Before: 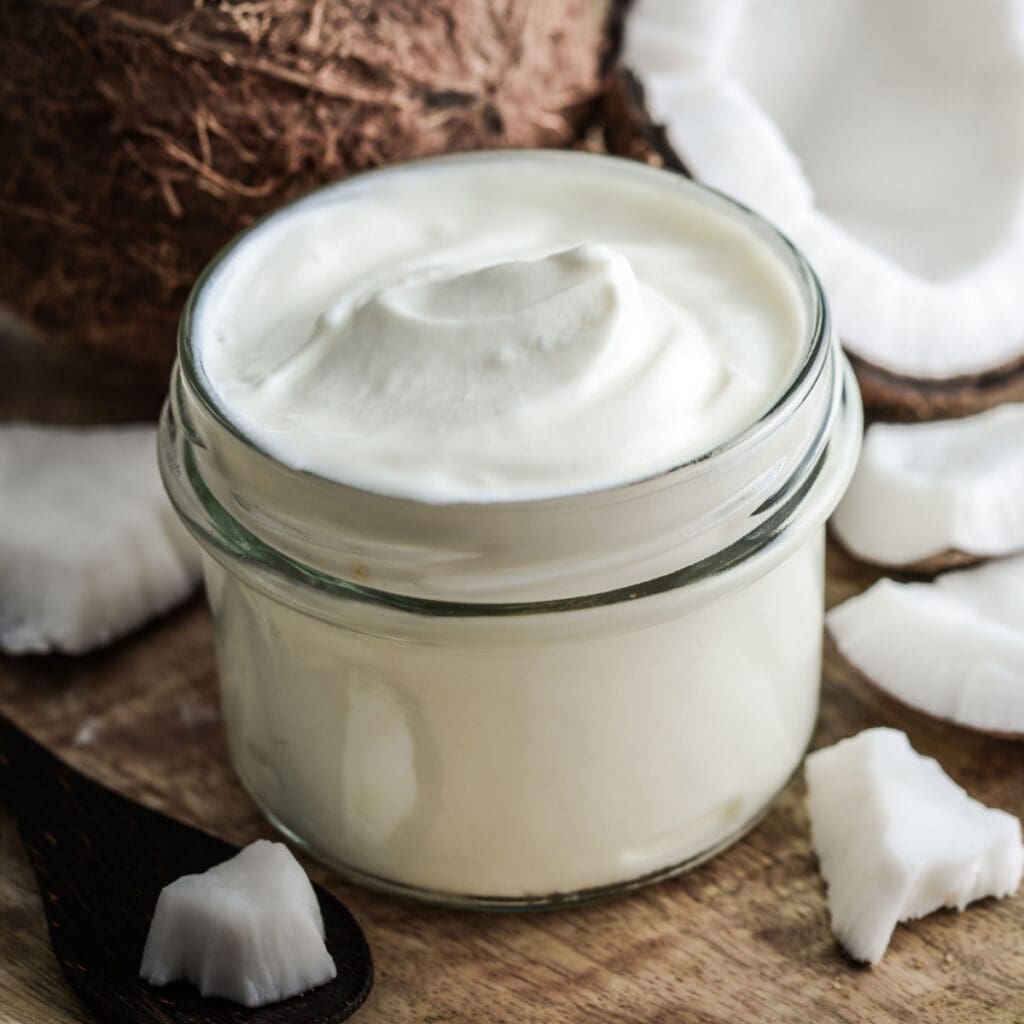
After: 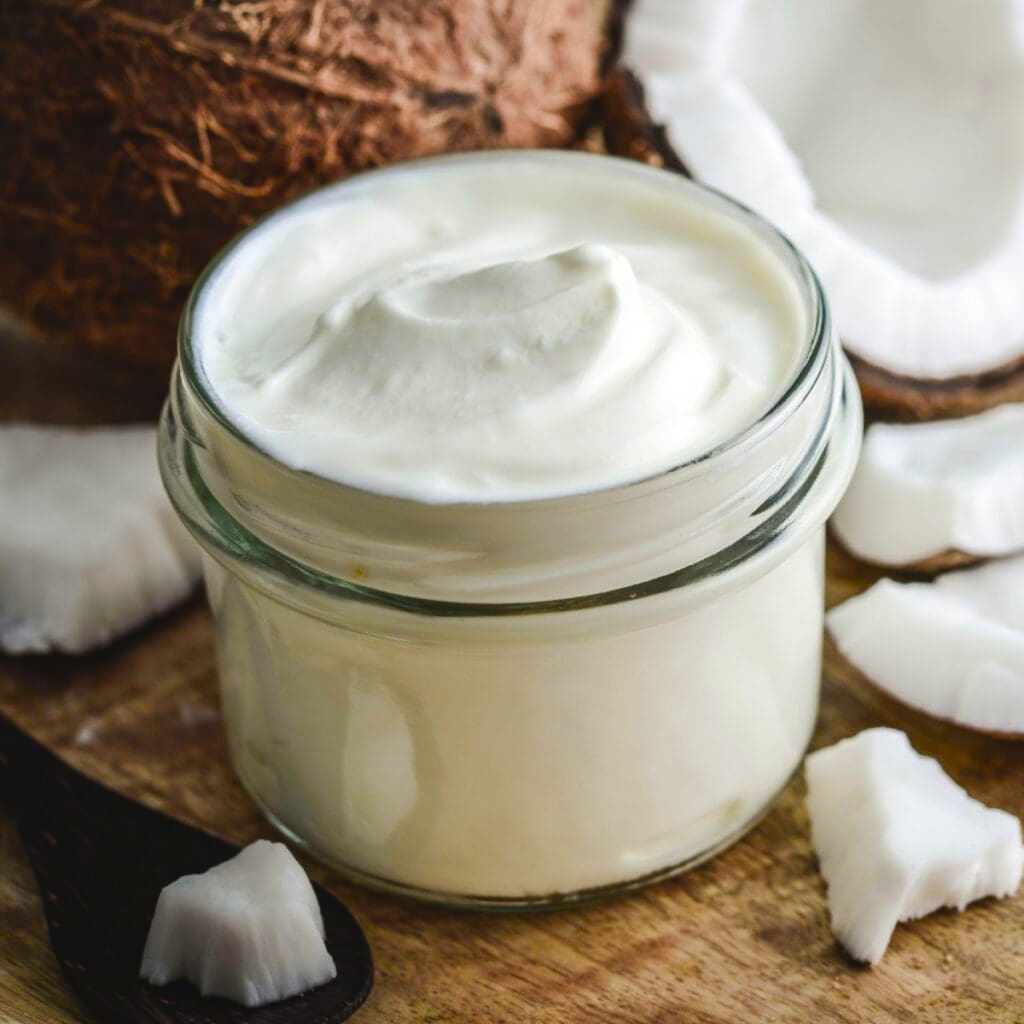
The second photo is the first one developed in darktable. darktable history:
color balance rgb: global offset › luminance 0.479%, global offset › hue 171.02°, perceptual saturation grading › global saturation 36.877%, perceptual saturation grading › shadows 34.885%
